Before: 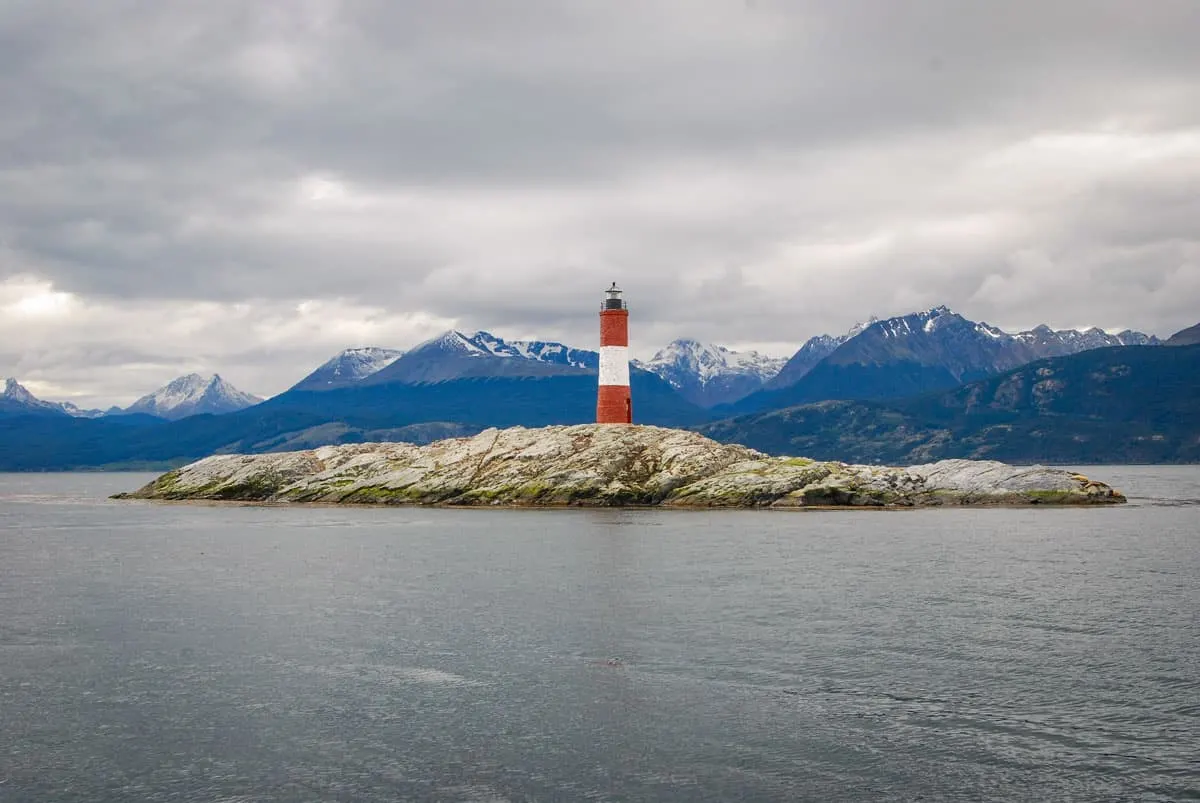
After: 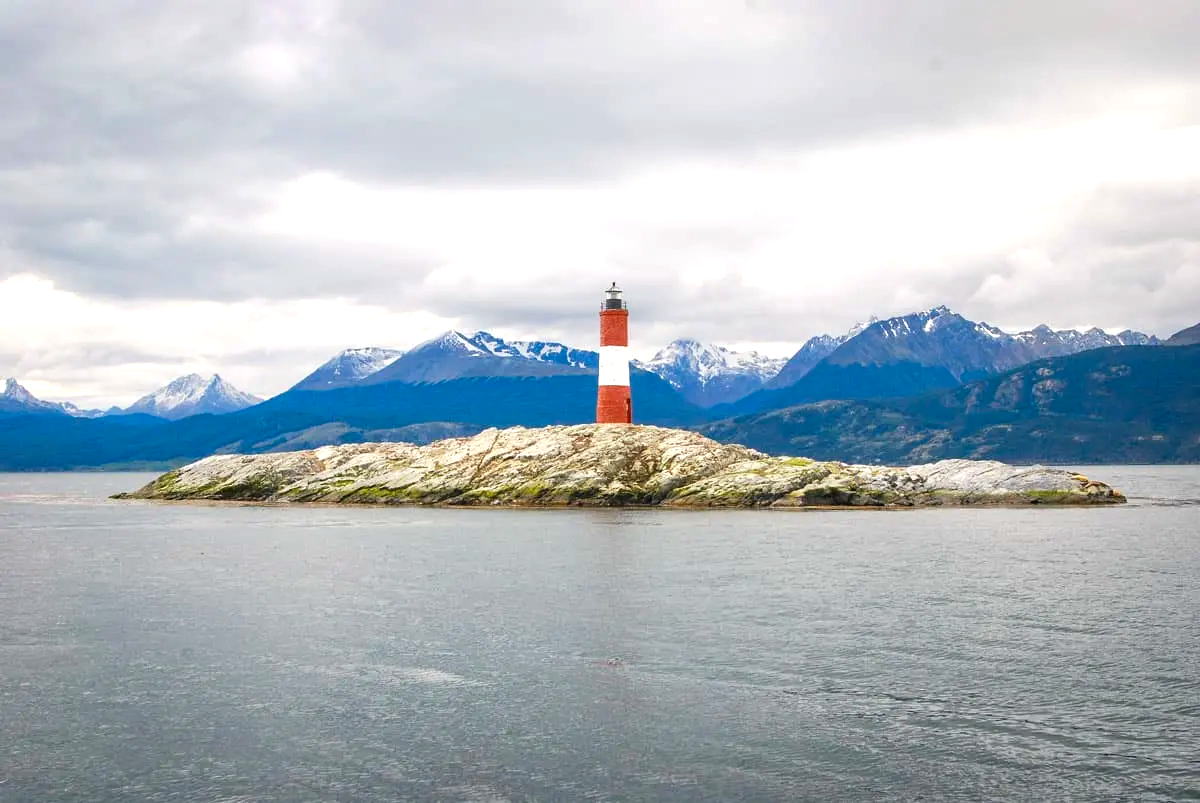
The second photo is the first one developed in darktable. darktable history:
exposure: black level correction 0, exposure 0.694 EV, compensate highlight preservation false
color balance rgb: shadows lift › chroma 0.848%, shadows lift › hue 112.92°, linear chroma grading › mid-tones 8.076%, perceptual saturation grading › global saturation 0.014%, global vibrance 20%
